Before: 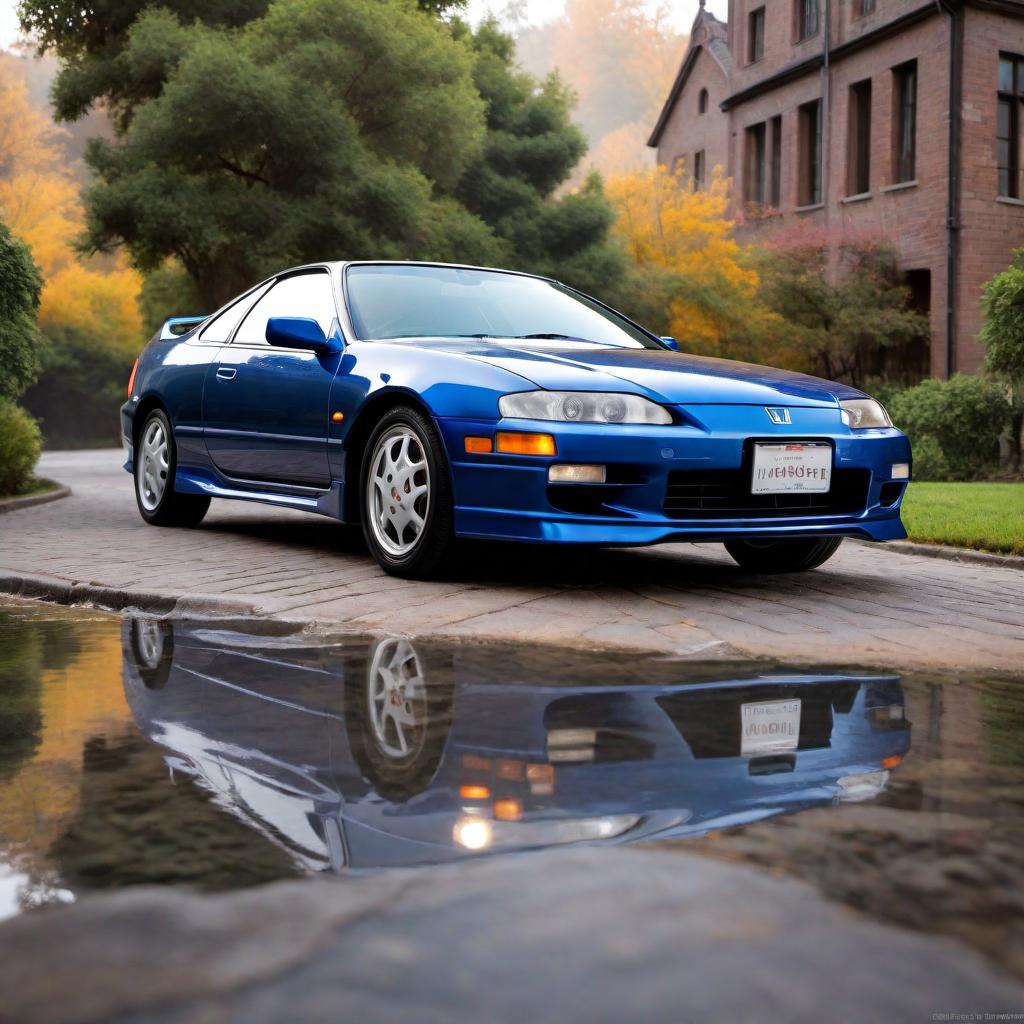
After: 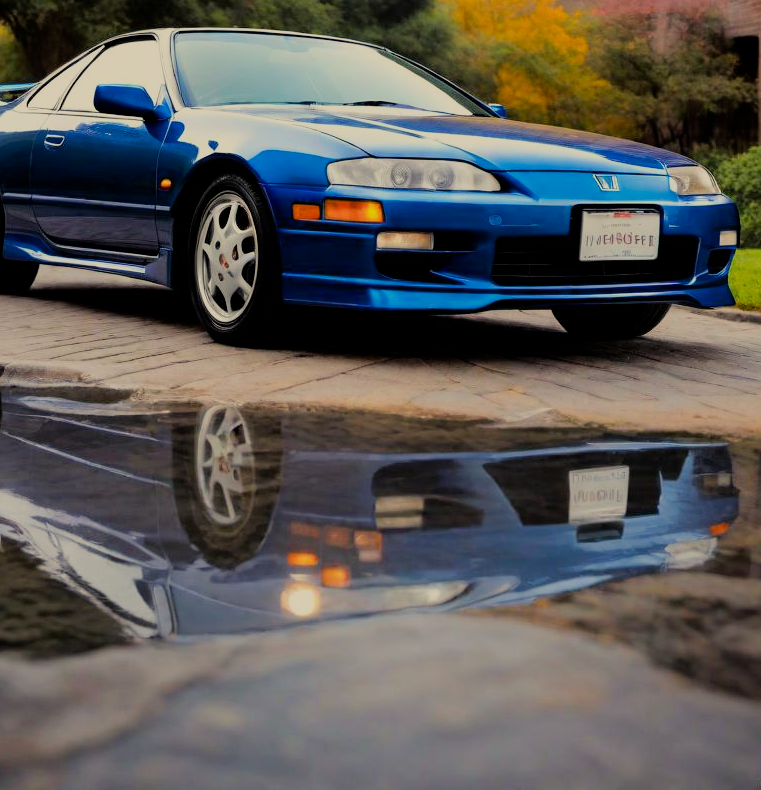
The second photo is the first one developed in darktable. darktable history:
filmic rgb: black relative exposure -6.97 EV, white relative exposure 5.66 EV, hardness 2.86
color balance rgb: highlights gain › chroma 7.973%, highlights gain › hue 81.2°, linear chroma grading › global chroma 19.76%, perceptual saturation grading › global saturation 0.535%, perceptual saturation grading › mid-tones 11.31%
contrast brightness saturation: contrast 0.051
crop: left 16.877%, top 22.786%, right 8.757%
tone equalizer: -8 EV 0.074 EV, edges refinement/feathering 500, mask exposure compensation -1.57 EV, preserve details no
